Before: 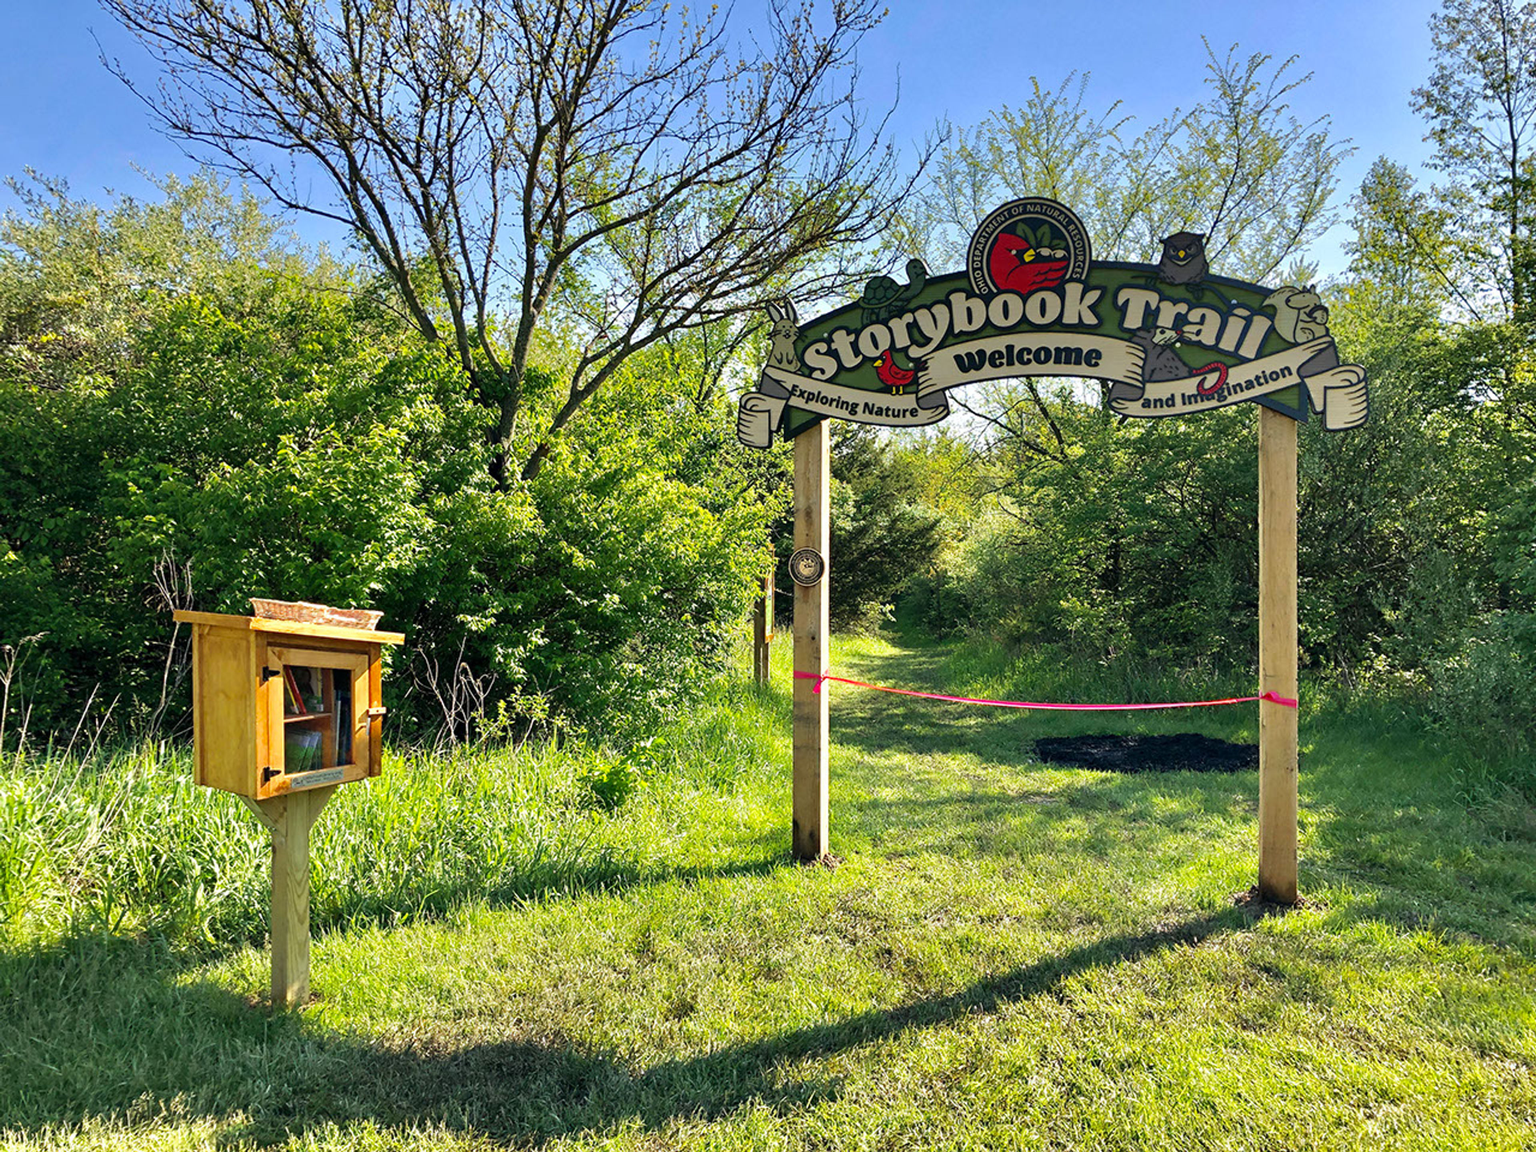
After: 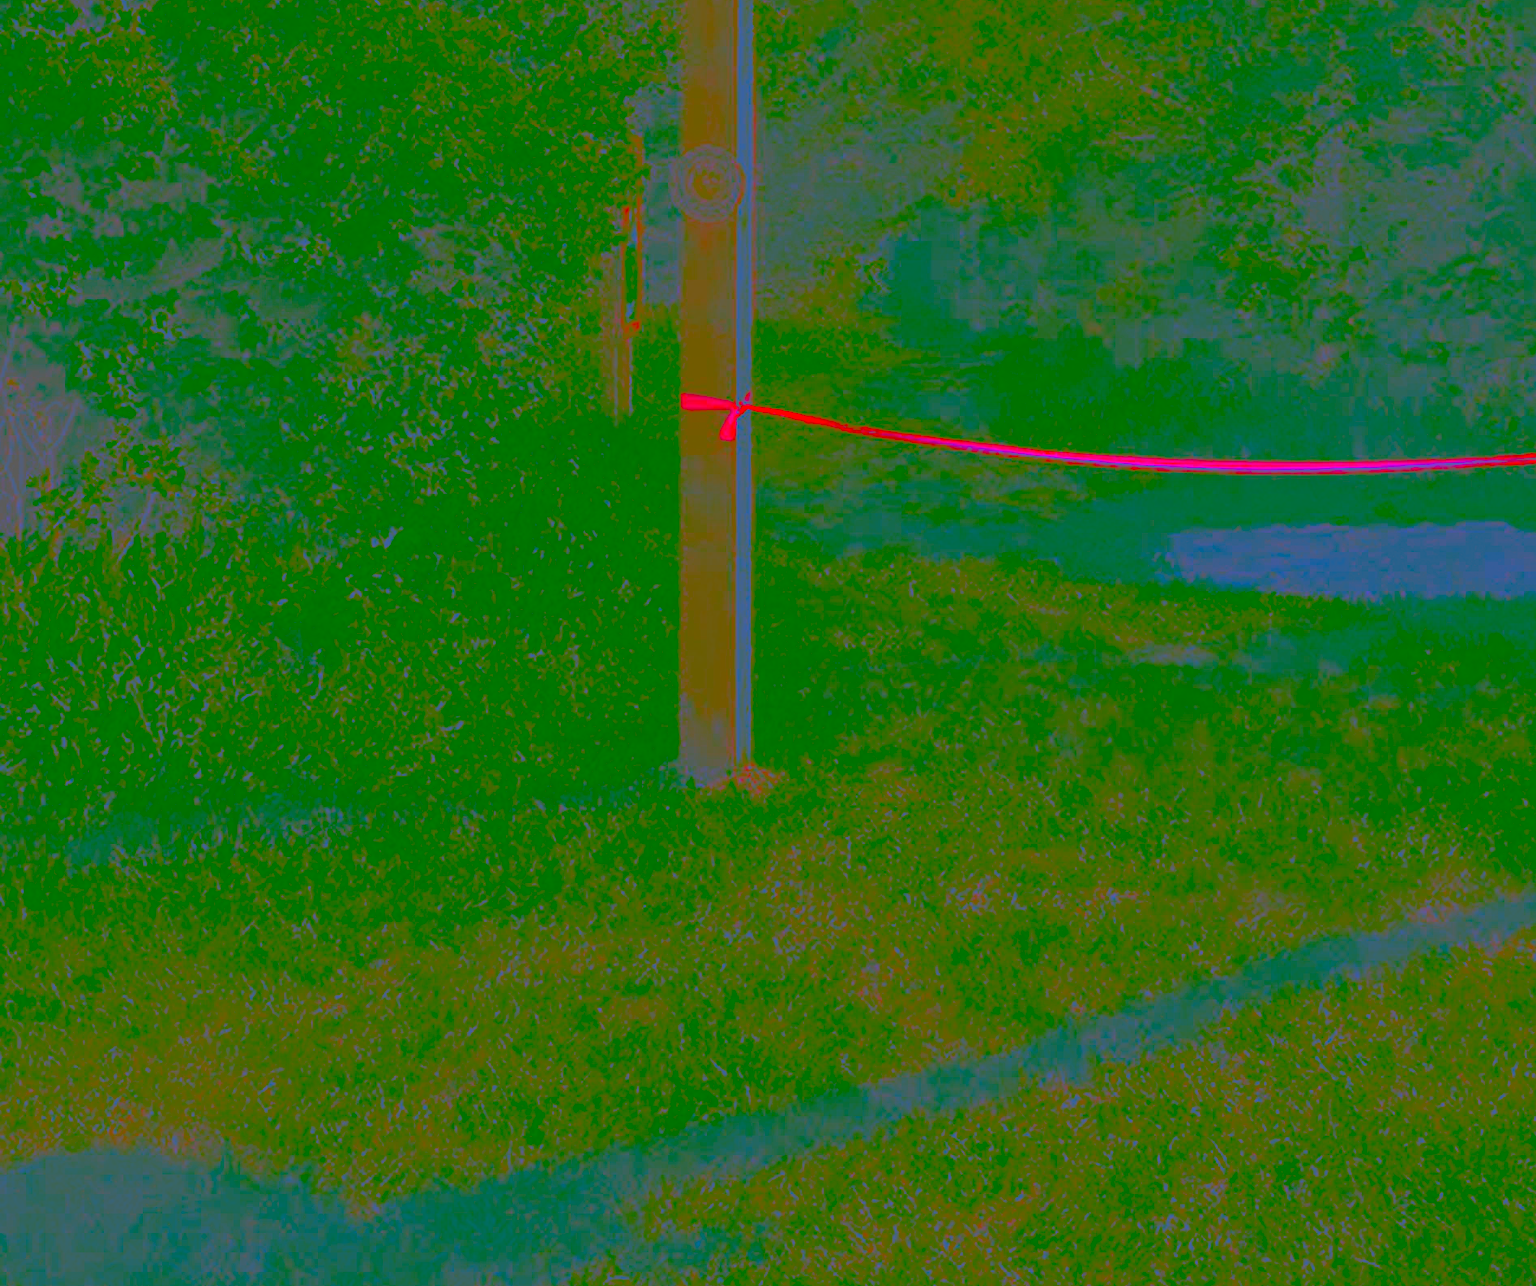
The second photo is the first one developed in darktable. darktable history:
exposure: exposure 1 EV, compensate highlight preservation false
crop: left 29.795%, top 41.383%, right 20.855%, bottom 3.496%
contrast brightness saturation: contrast -0.982, brightness -0.168, saturation 0.751
color calibration: illuminant custom, x 0.371, y 0.383, temperature 4281.44 K
